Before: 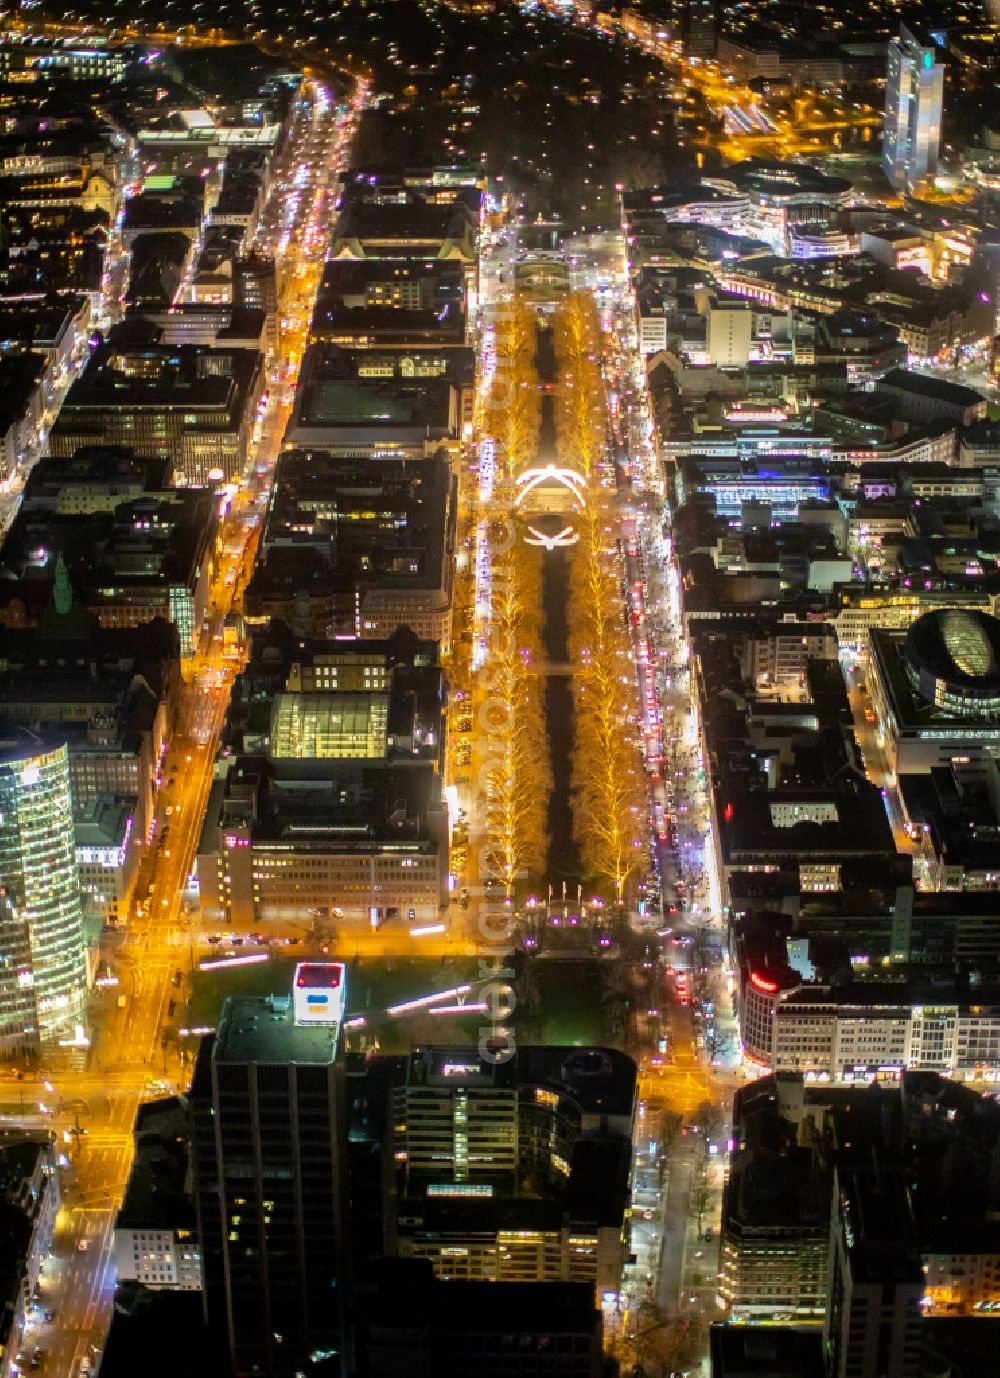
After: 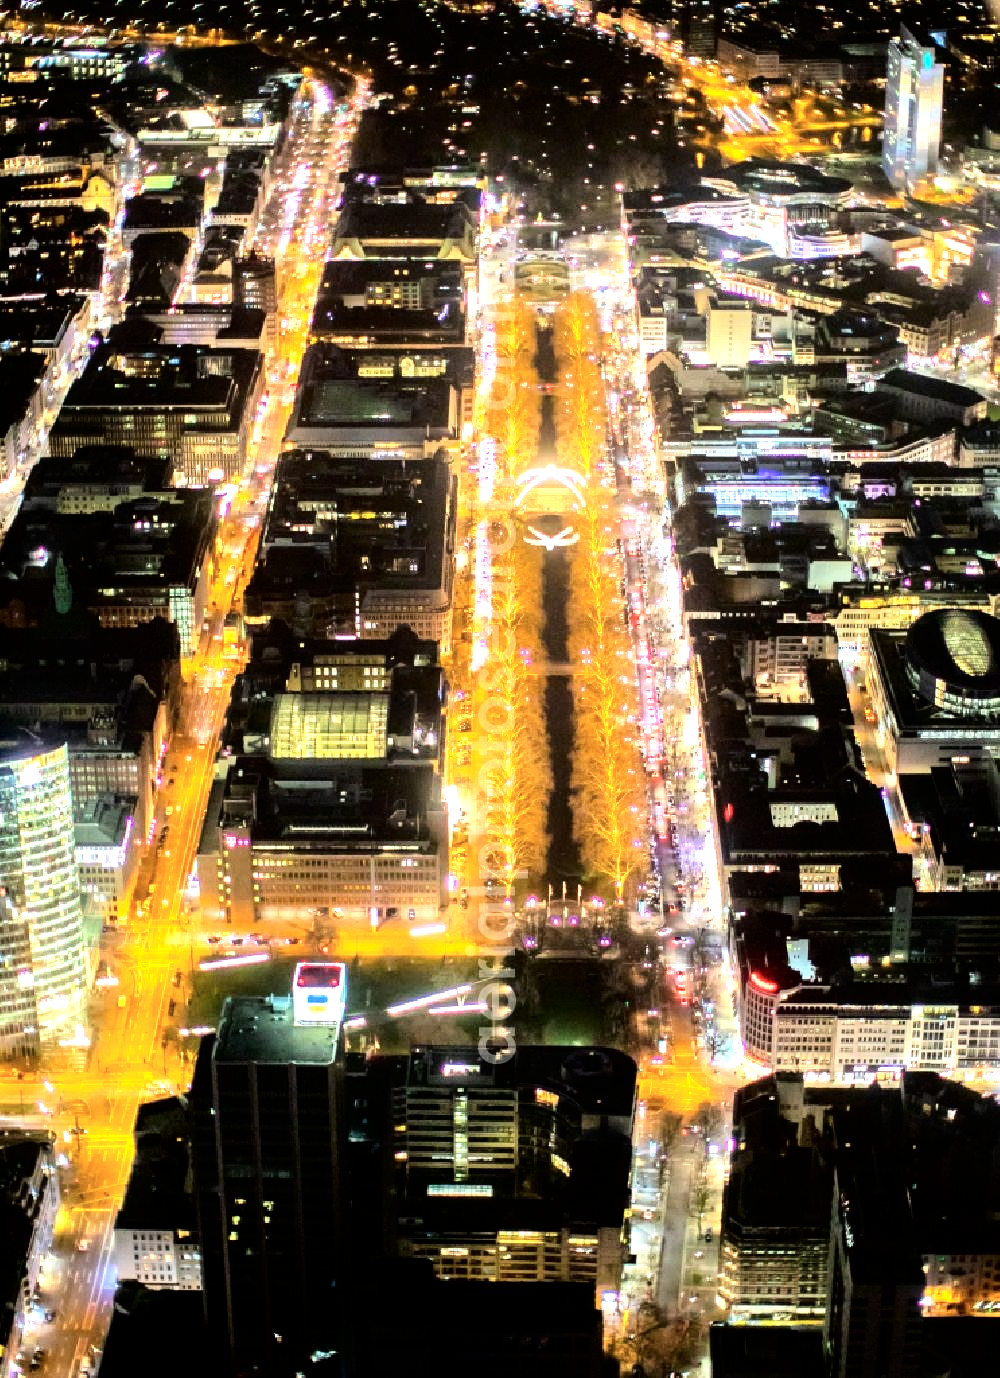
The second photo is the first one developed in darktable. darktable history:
tone equalizer: -8 EV -1.1 EV, -7 EV -1.03 EV, -6 EV -0.876 EV, -5 EV -0.565 EV, -3 EV 0.561 EV, -2 EV 0.894 EV, -1 EV 0.99 EV, +0 EV 1.07 EV
tone curve: curves: ch0 [(0, 0) (0.004, 0.001) (0.133, 0.112) (0.325, 0.362) (0.832, 0.893) (1, 1)], color space Lab, independent channels, preserve colors none
